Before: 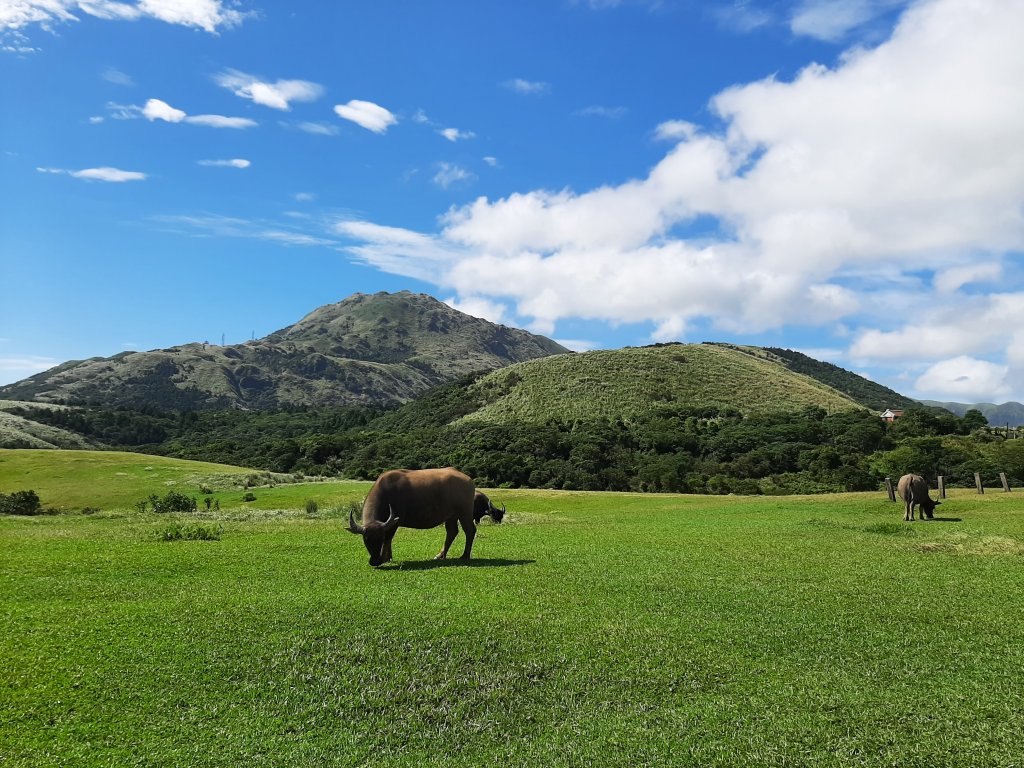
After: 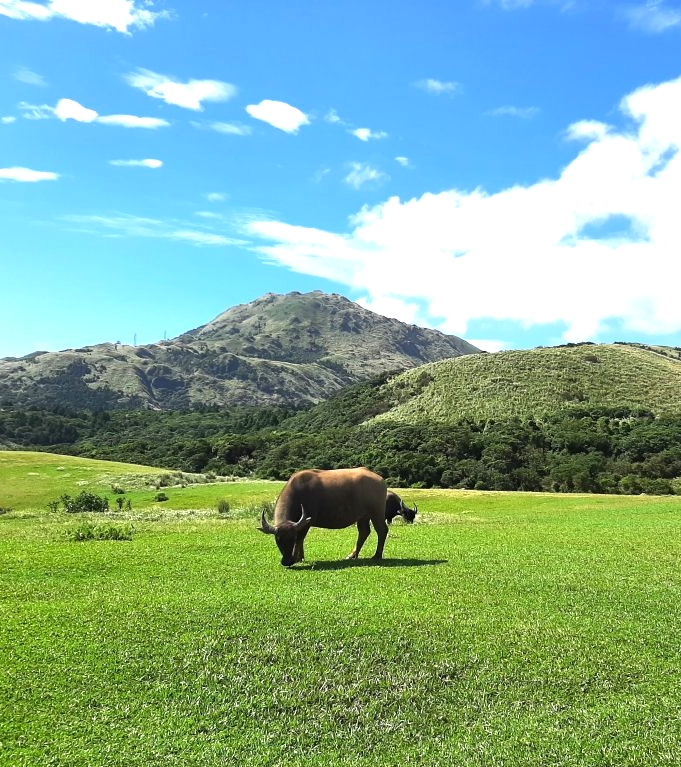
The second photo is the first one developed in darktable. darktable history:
exposure: exposure 1 EV, compensate exposure bias true, compensate highlight preservation false
crop and rotate: left 8.648%, right 24.828%
